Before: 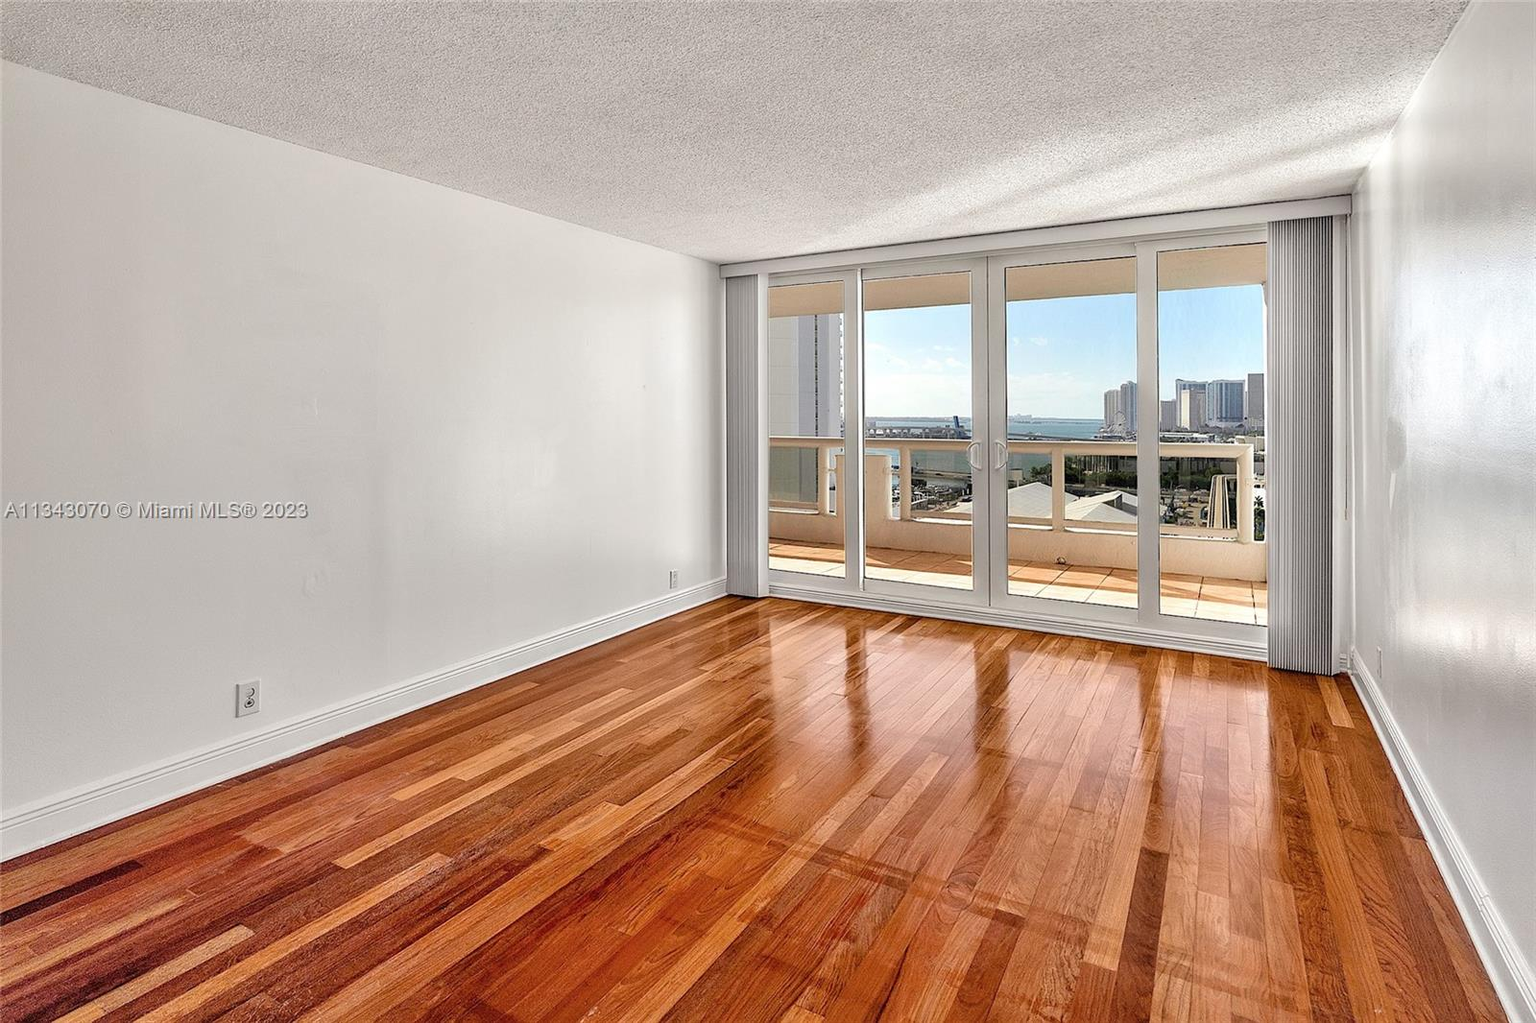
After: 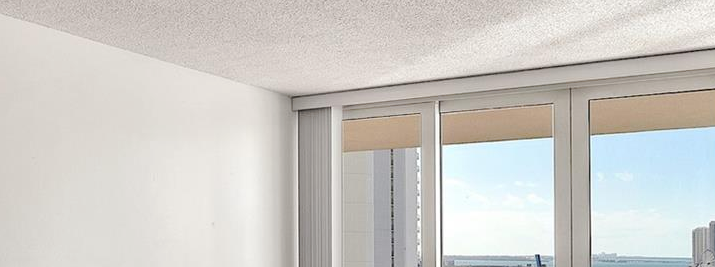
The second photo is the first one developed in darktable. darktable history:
tone curve: curves: ch0 [(0, 0) (0.003, 0.003) (0.011, 0.011) (0.025, 0.024) (0.044, 0.043) (0.069, 0.068) (0.1, 0.098) (0.136, 0.133) (0.177, 0.173) (0.224, 0.22) (0.277, 0.271) (0.335, 0.328) (0.399, 0.39) (0.468, 0.458) (0.543, 0.563) (0.623, 0.64) (0.709, 0.722) (0.801, 0.809) (0.898, 0.902) (1, 1)], preserve colors none
crop: left 28.64%, top 16.832%, right 26.637%, bottom 58.055%
